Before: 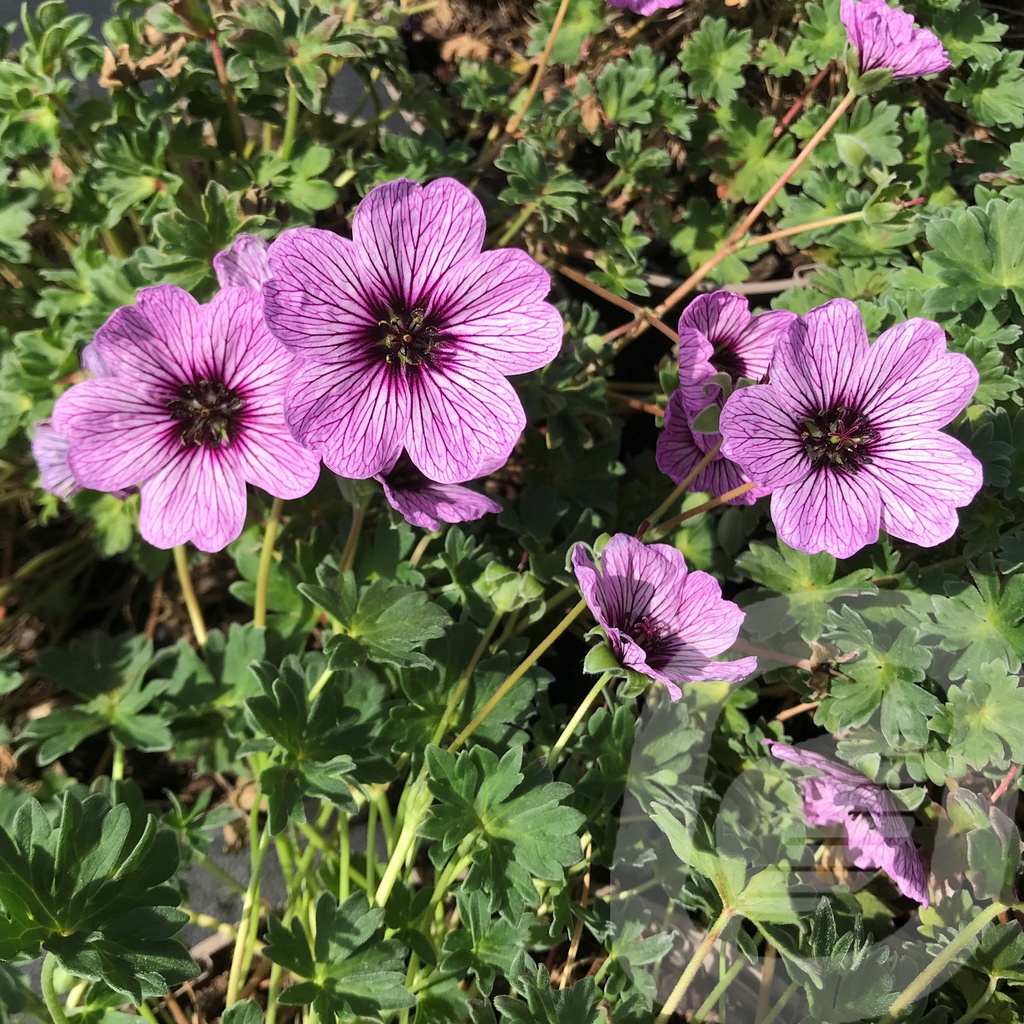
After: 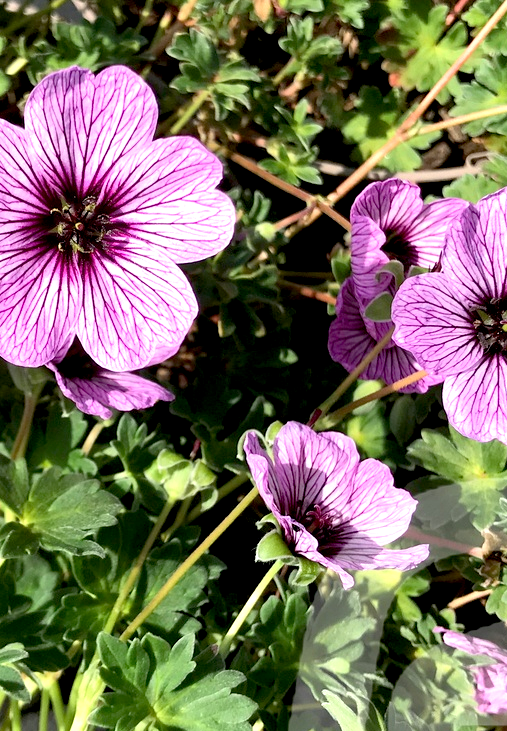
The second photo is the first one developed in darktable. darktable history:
exposure: black level correction 0.012, exposure 0.7 EV, compensate exposure bias true, compensate highlight preservation false
crop: left 32.075%, top 10.976%, right 18.355%, bottom 17.596%
